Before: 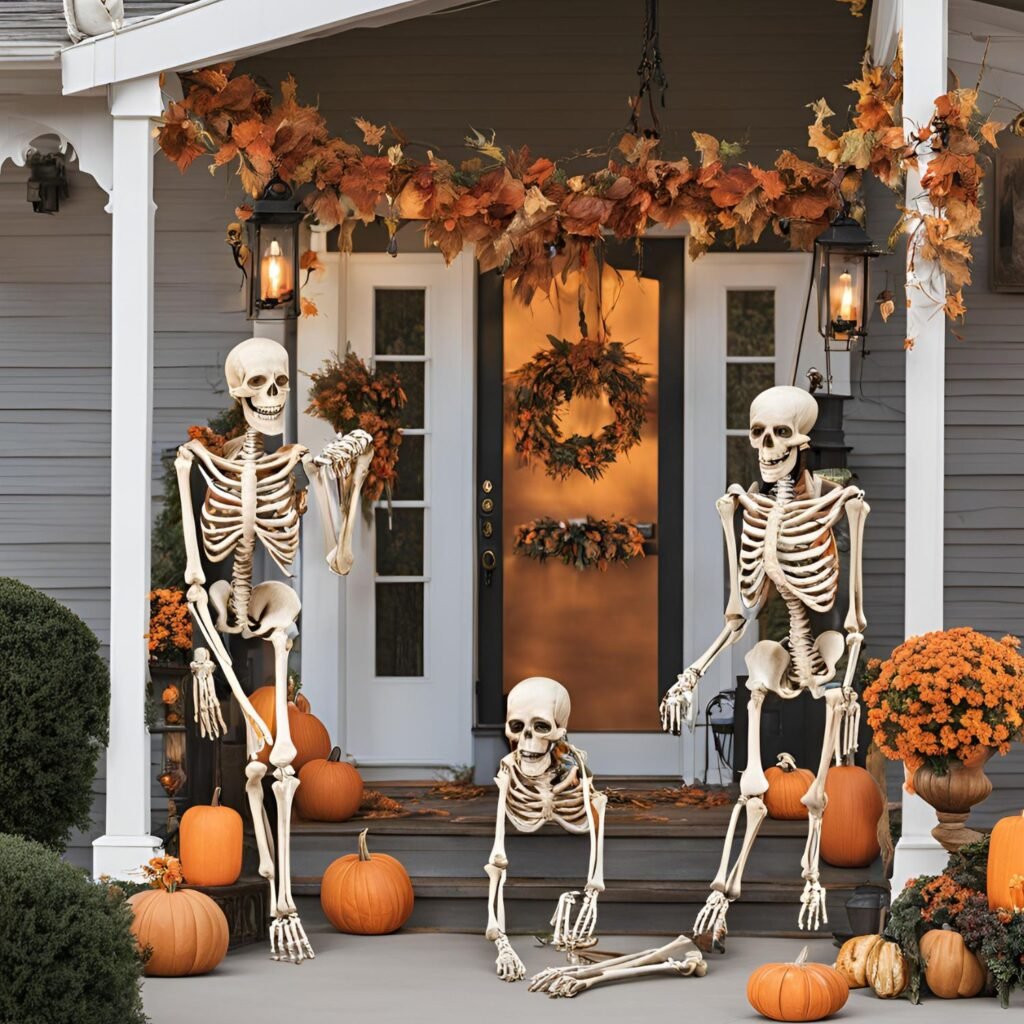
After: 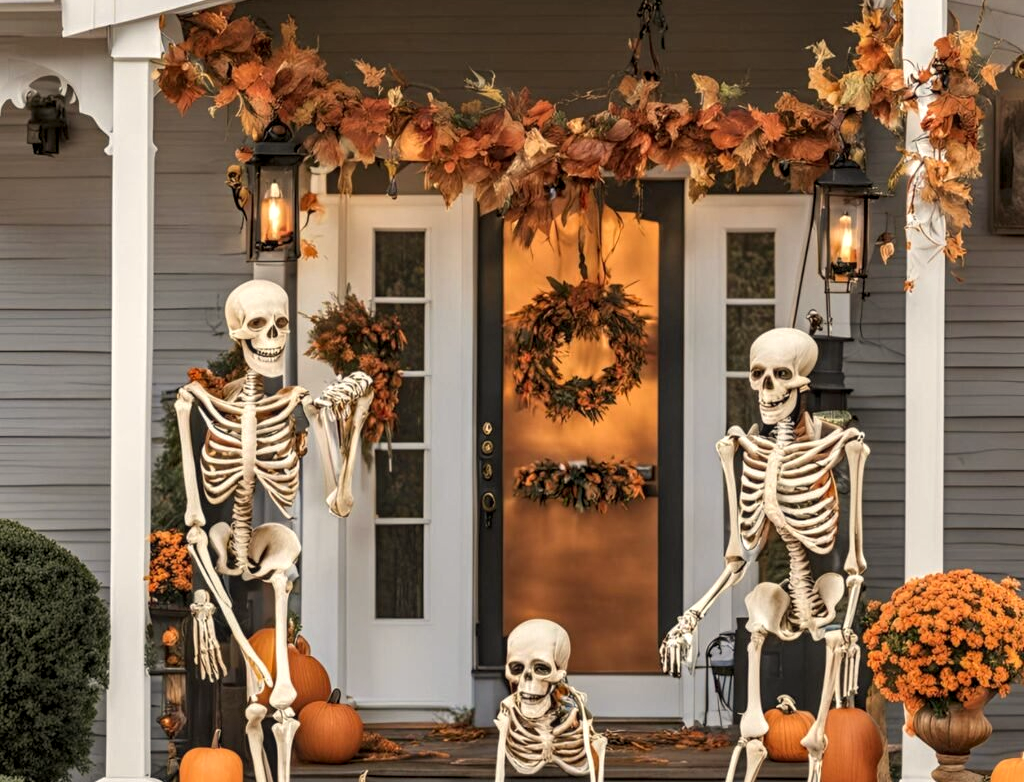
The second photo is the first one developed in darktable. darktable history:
crop: top 5.699%, bottom 17.915%
shadows and highlights: shadows 24.77, highlights -23.2
local contrast: highlights 61%, detail 143%, midtone range 0.433
color calibration: x 0.329, y 0.344, temperature 5630.24 K
